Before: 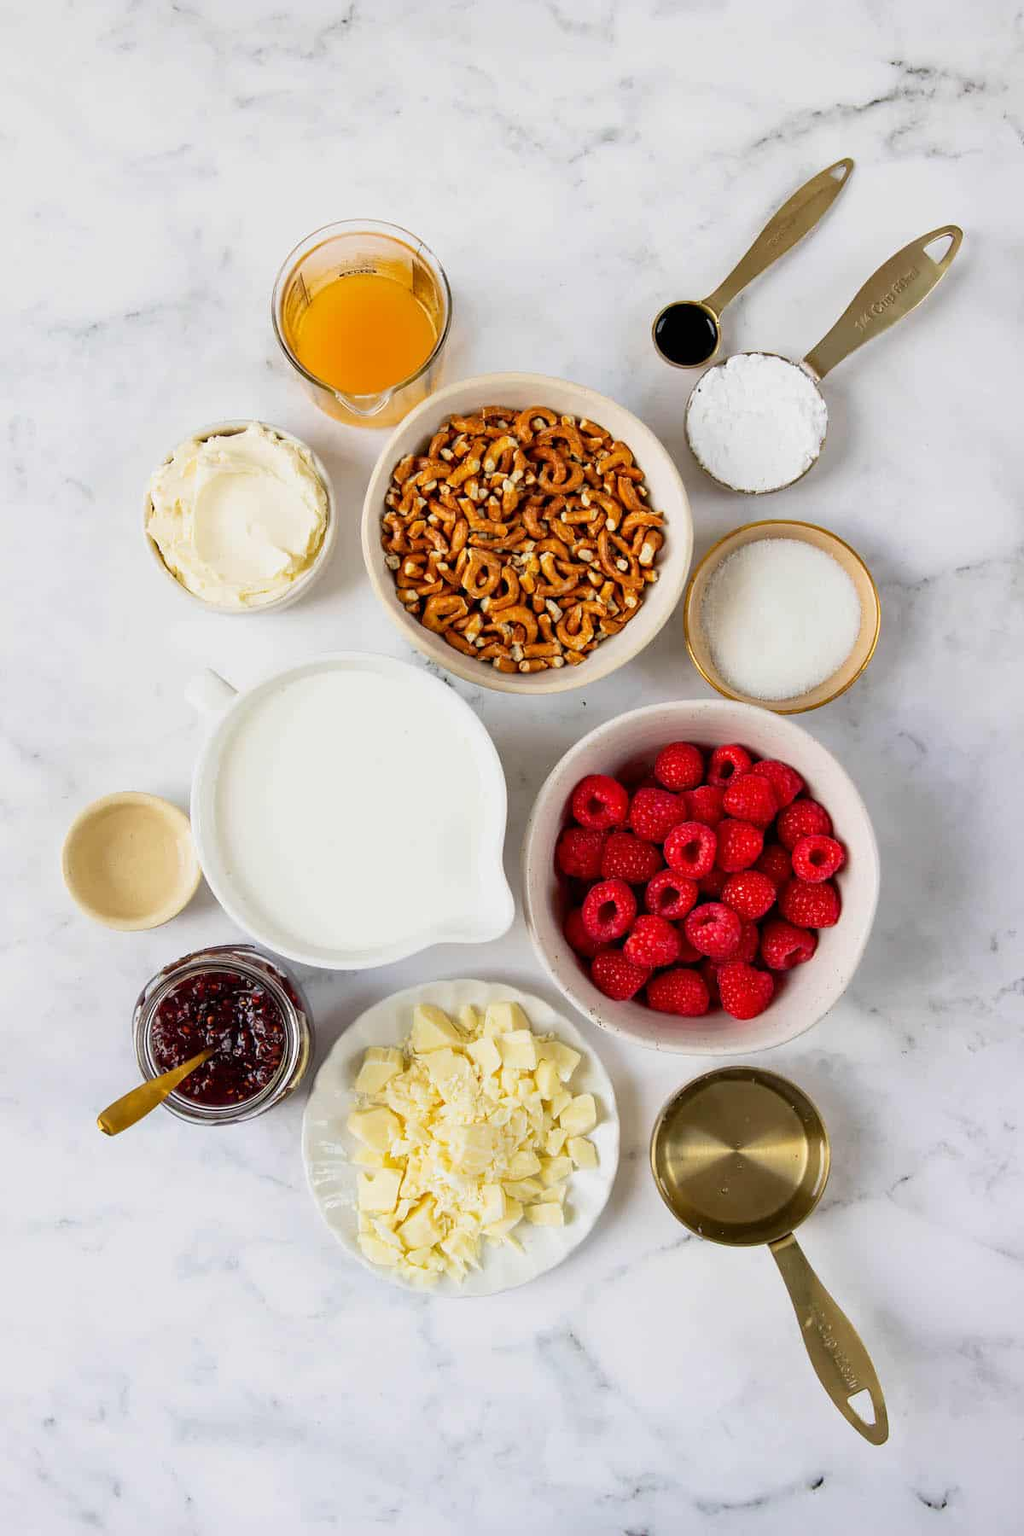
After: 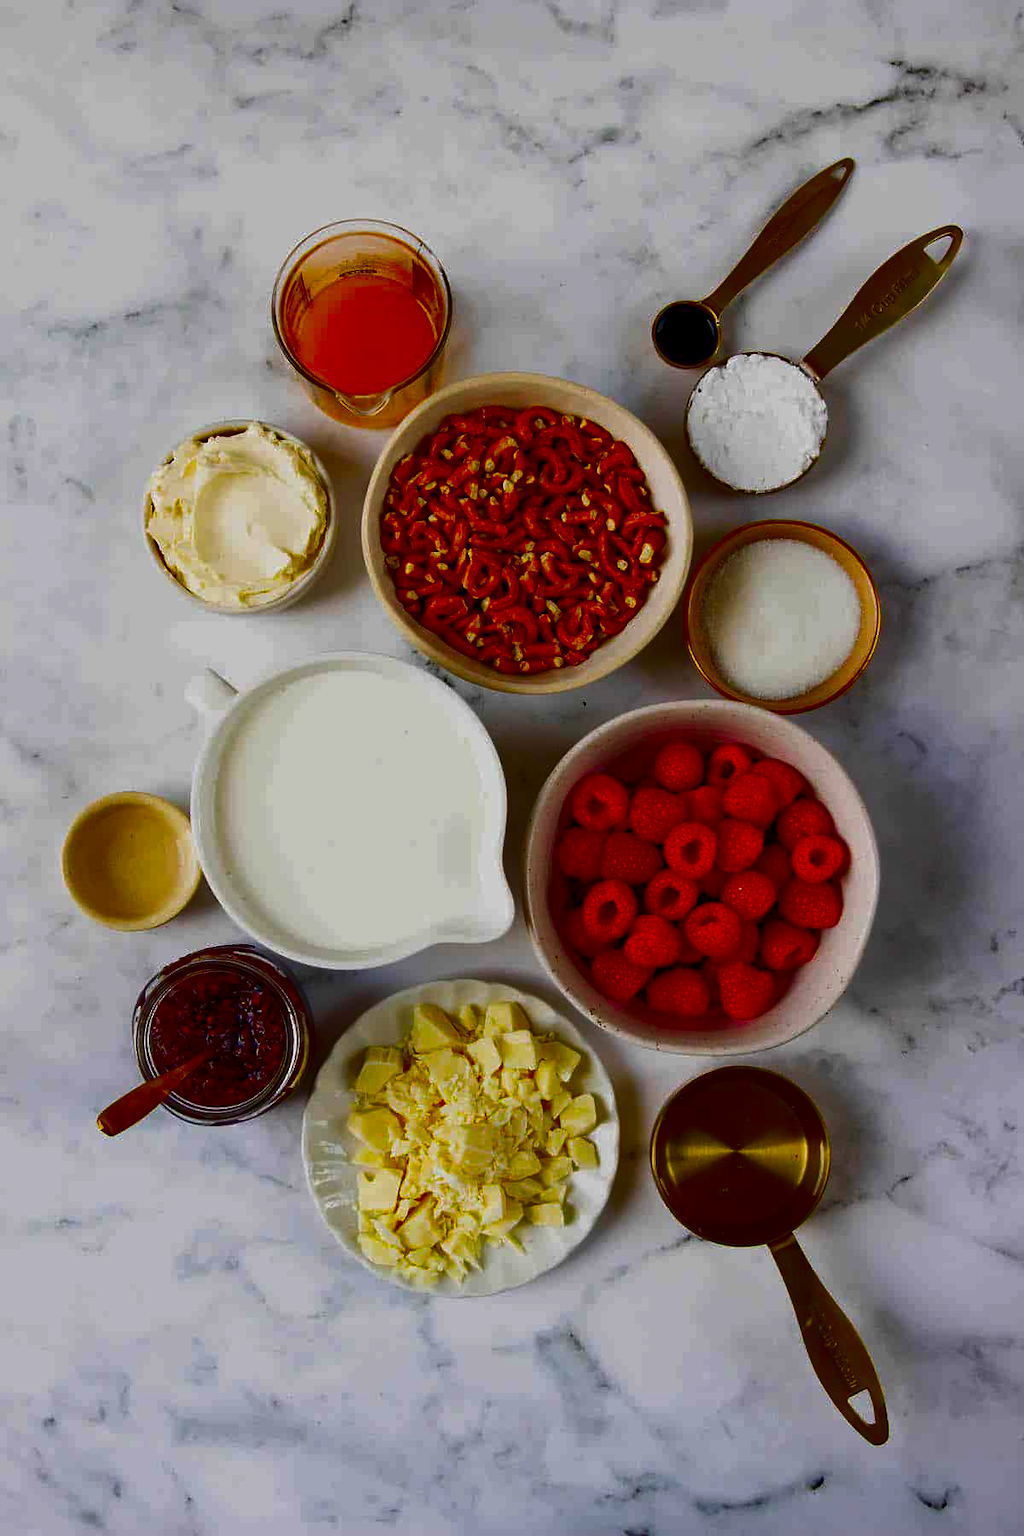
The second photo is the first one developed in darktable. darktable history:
contrast brightness saturation: brightness -0.997, saturation 0.987
